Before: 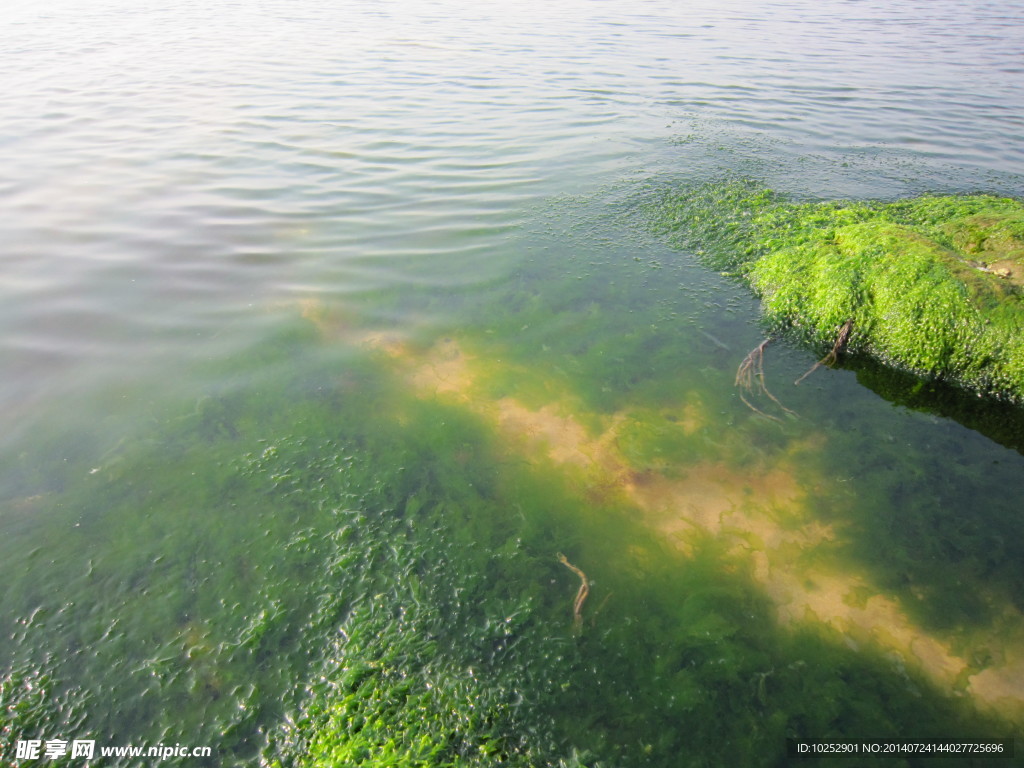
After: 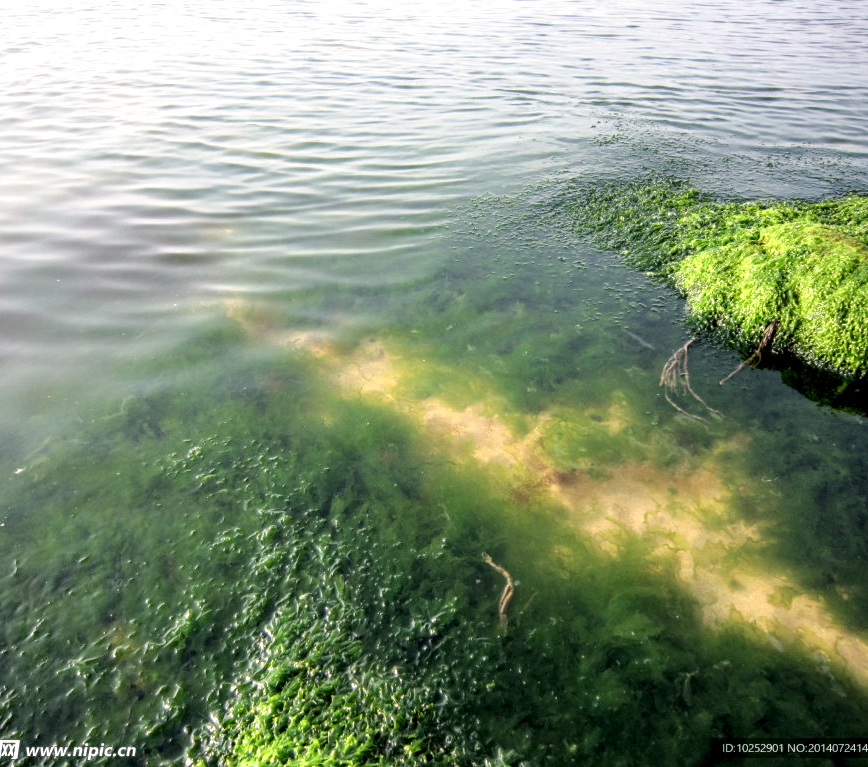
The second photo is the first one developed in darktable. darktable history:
local contrast: highlights 21%, detail 198%
crop: left 7.378%, right 7.81%
tone curve: curves: ch0 [(0, 0) (0.003, 0.003) (0.011, 0.011) (0.025, 0.025) (0.044, 0.044) (0.069, 0.068) (0.1, 0.098) (0.136, 0.134) (0.177, 0.175) (0.224, 0.221) (0.277, 0.273) (0.335, 0.331) (0.399, 0.394) (0.468, 0.462) (0.543, 0.543) (0.623, 0.623) (0.709, 0.709) (0.801, 0.801) (0.898, 0.898) (1, 1)], color space Lab, independent channels
